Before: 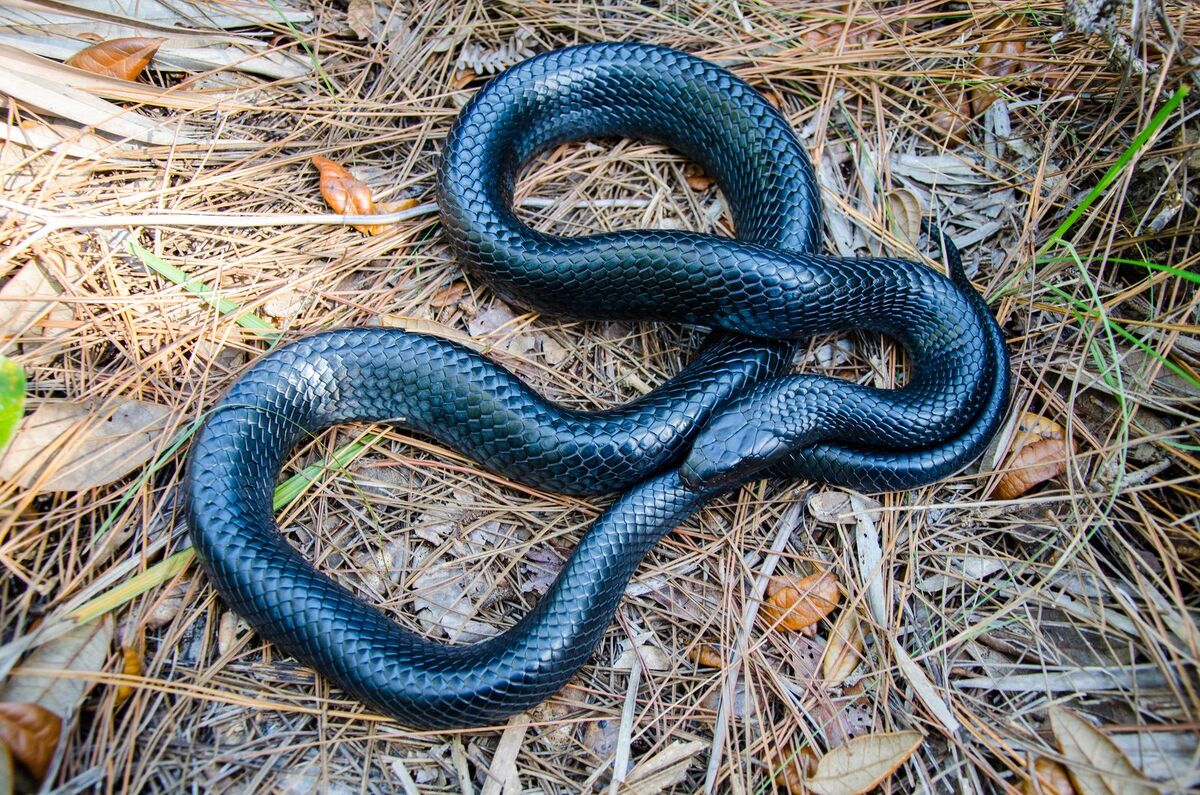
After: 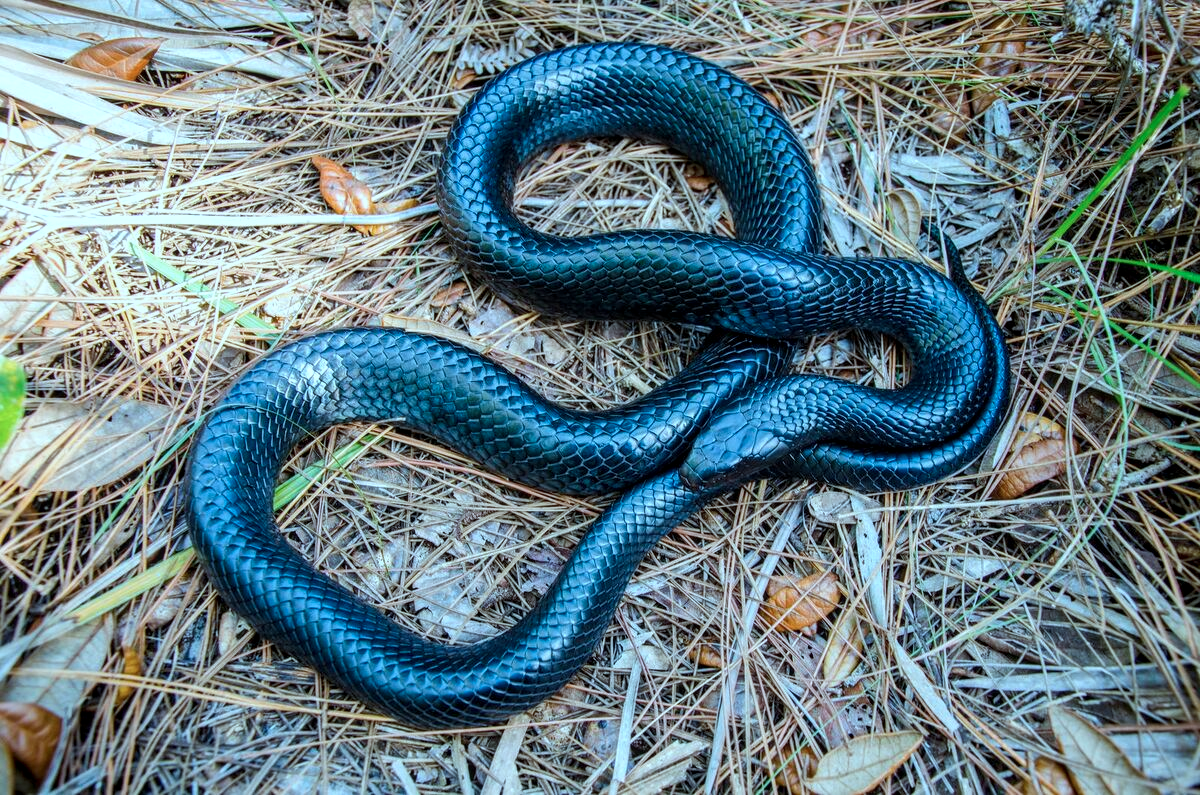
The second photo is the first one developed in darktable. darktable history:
color correction: highlights a* -11.73, highlights b* -15.27
local contrast: on, module defaults
